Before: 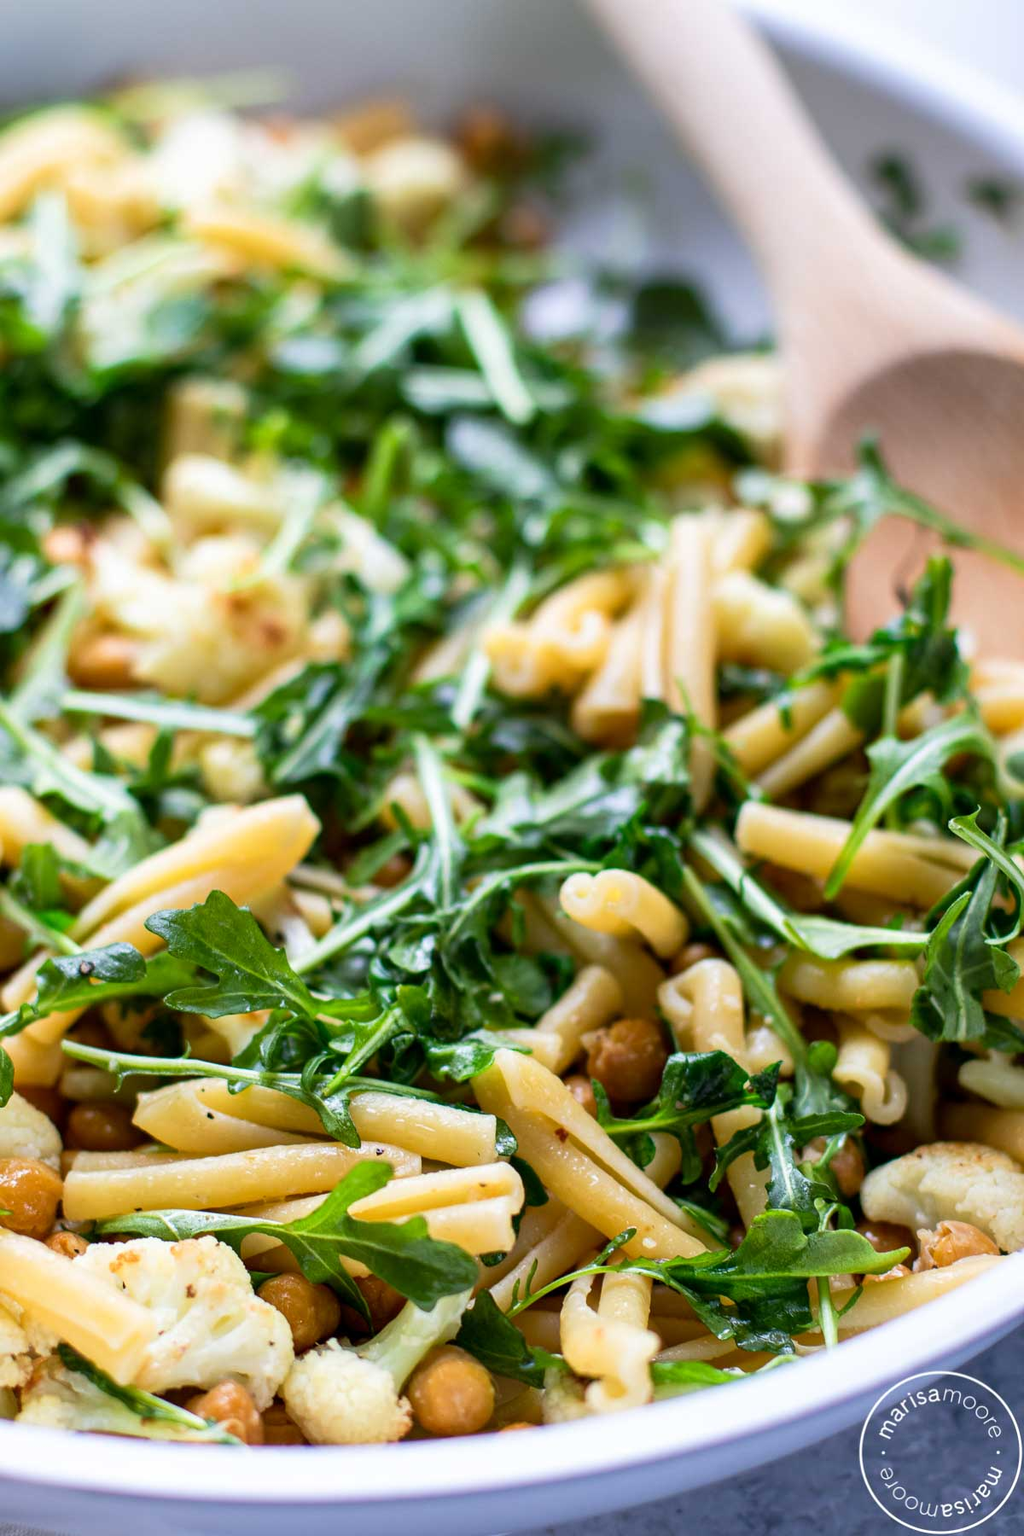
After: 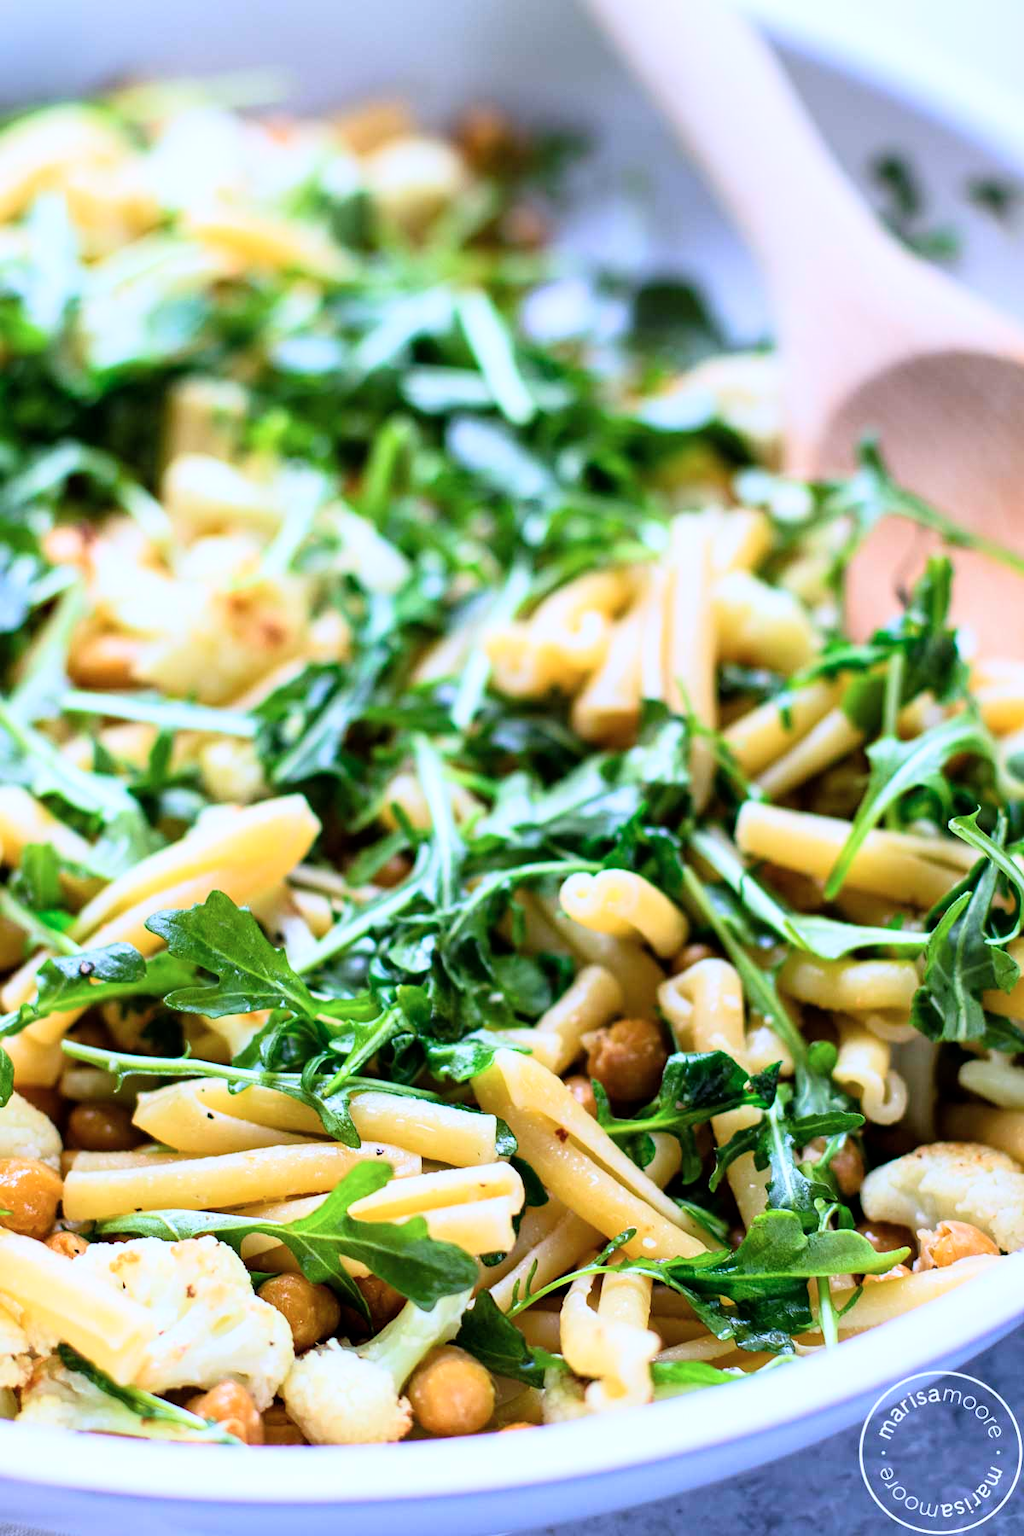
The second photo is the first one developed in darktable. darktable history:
color calibration: illuminant as shot in camera, x 0.37, y 0.382, temperature 4313.32 K
tone curve: curves: ch0 [(0, 0) (0.004, 0.001) (0.133, 0.132) (0.325, 0.395) (0.455, 0.565) (0.832, 0.925) (1, 1)], color space Lab, linked channels, preserve colors none
